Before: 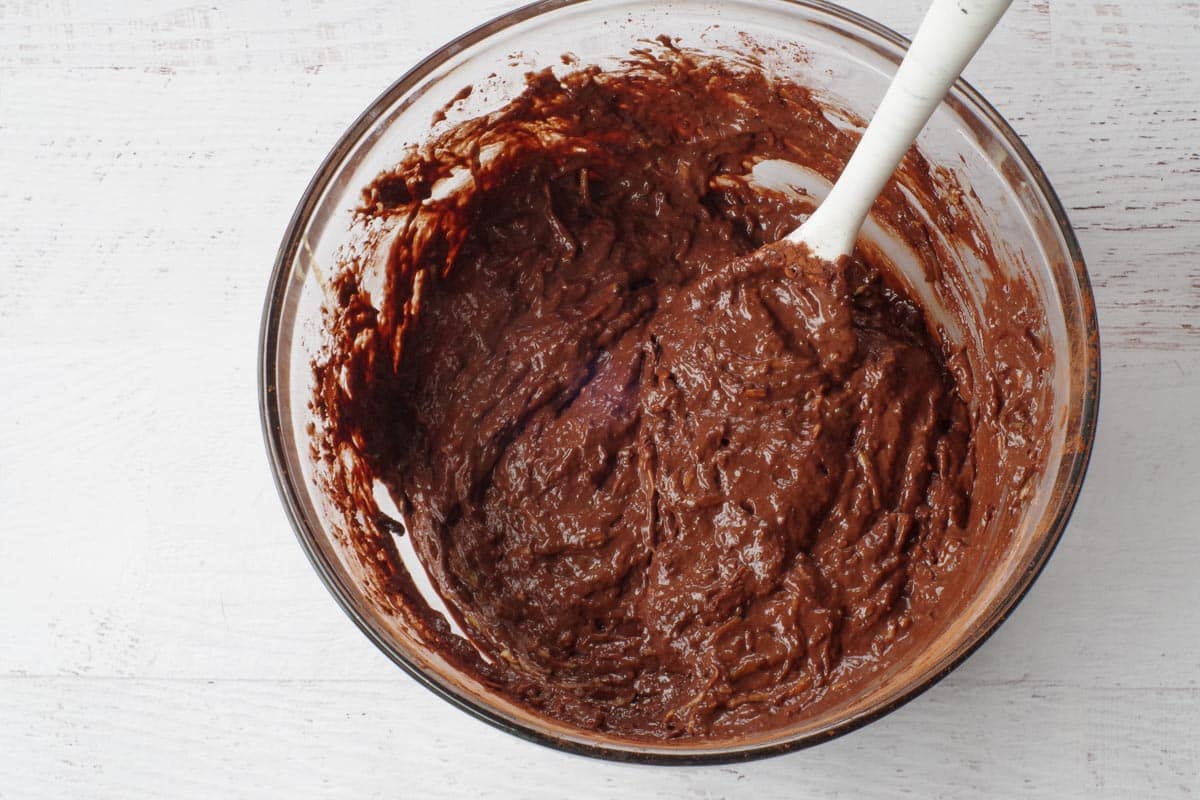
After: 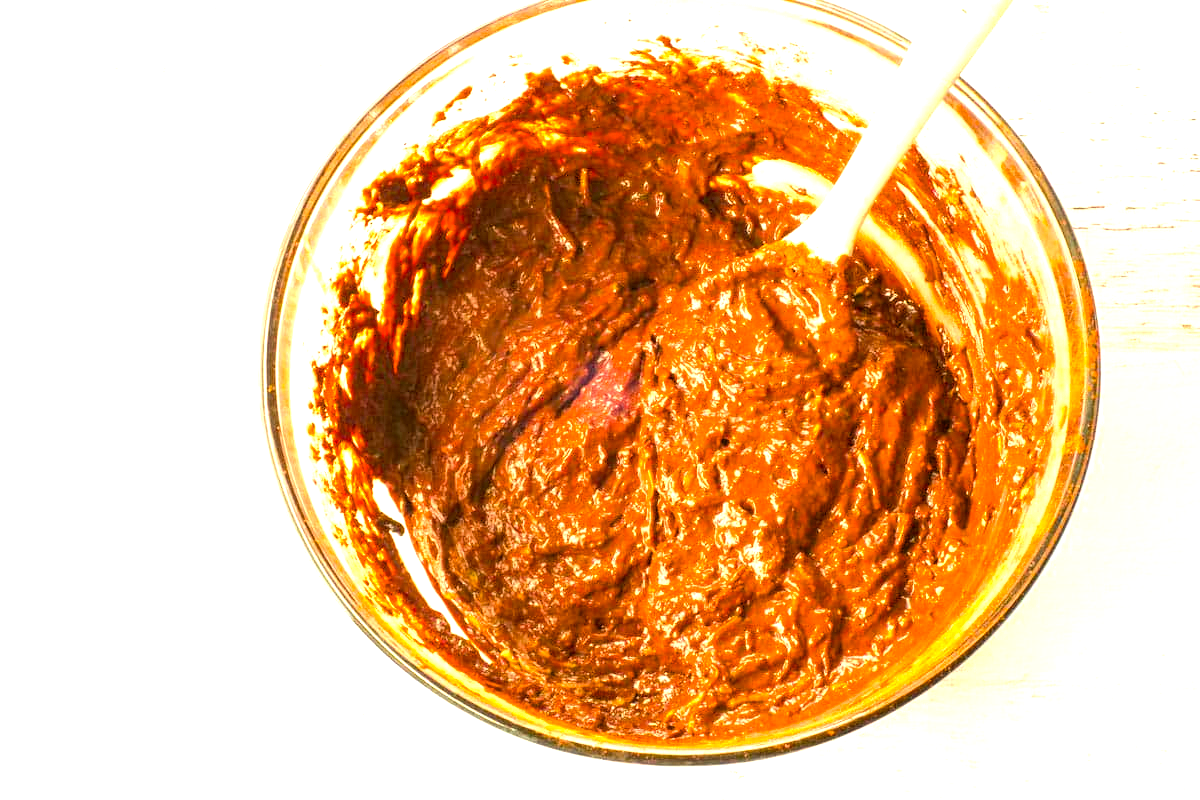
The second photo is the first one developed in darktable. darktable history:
color correction: highlights a* 0.125, highlights b* 28.98, shadows a* -0.162, shadows b* 21.89
exposure: black level correction 0.001, exposure 1.828 EV, compensate highlight preservation false
contrast brightness saturation: brightness 0.144
color balance rgb: linear chroma grading › global chroma 14.438%, perceptual saturation grading › global saturation 40.871%
tone equalizer: -8 EV -0.417 EV, -7 EV -0.419 EV, -6 EV -0.33 EV, -5 EV -0.199 EV, -3 EV 0.224 EV, -2 EV 0.326 EV, -1 EV 0.415 EV, +0 EV 0.41 EV, edges refinement/feathering 500, mask exposure compensation -1.57 EV, preserve details no
